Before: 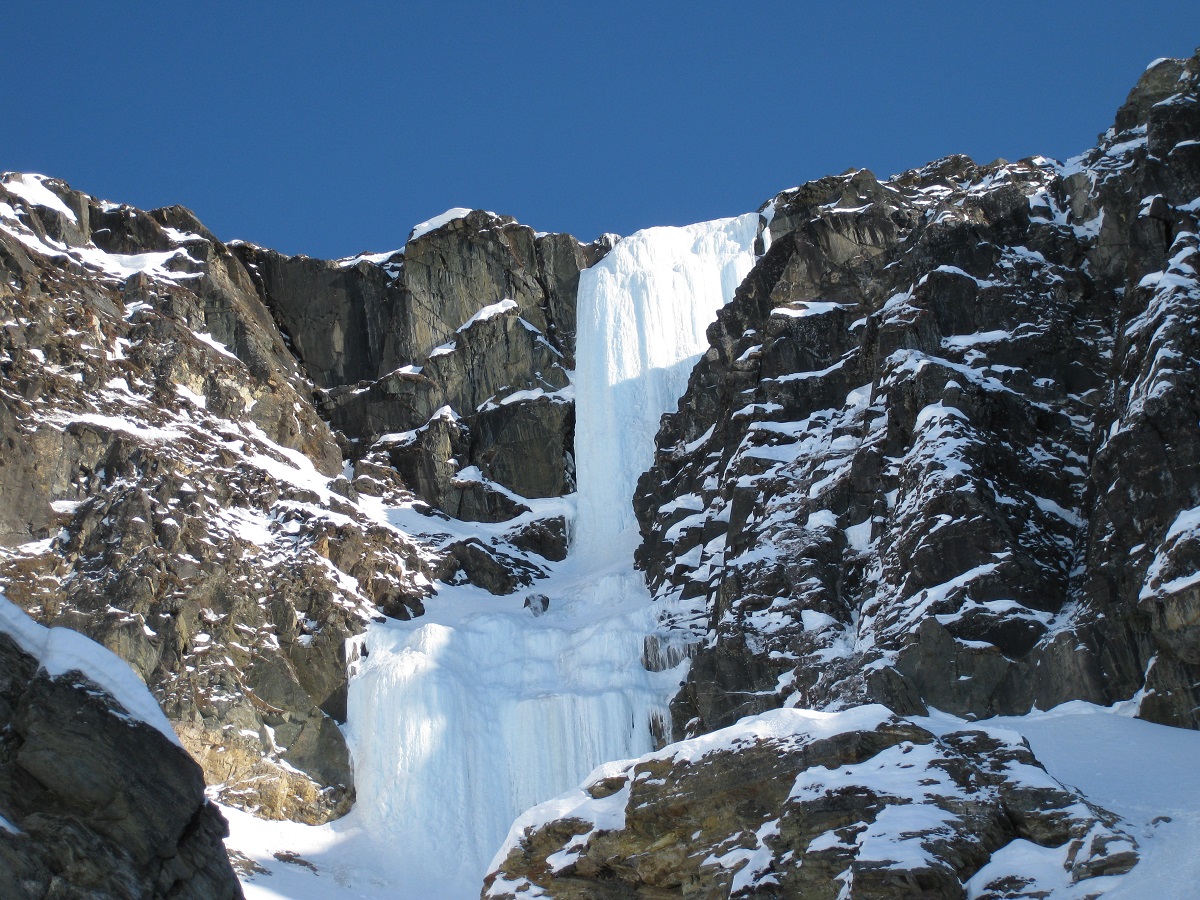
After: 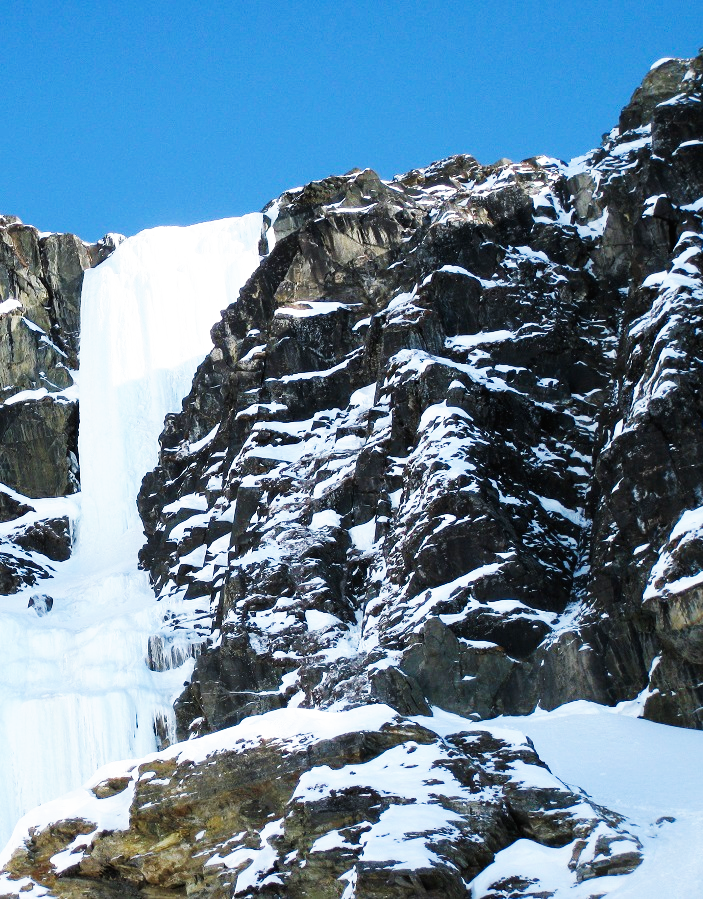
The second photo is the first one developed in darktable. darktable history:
base curve: curves: ch0 [(0, 0) (0.007, 0.004) (0.027, 0.03) (0.046, 0.07) (0.207, 0.54) (0.442, 0.872) (0.673, 0.972) (1, 1)], preserve colors none
crop: left 41.402%
